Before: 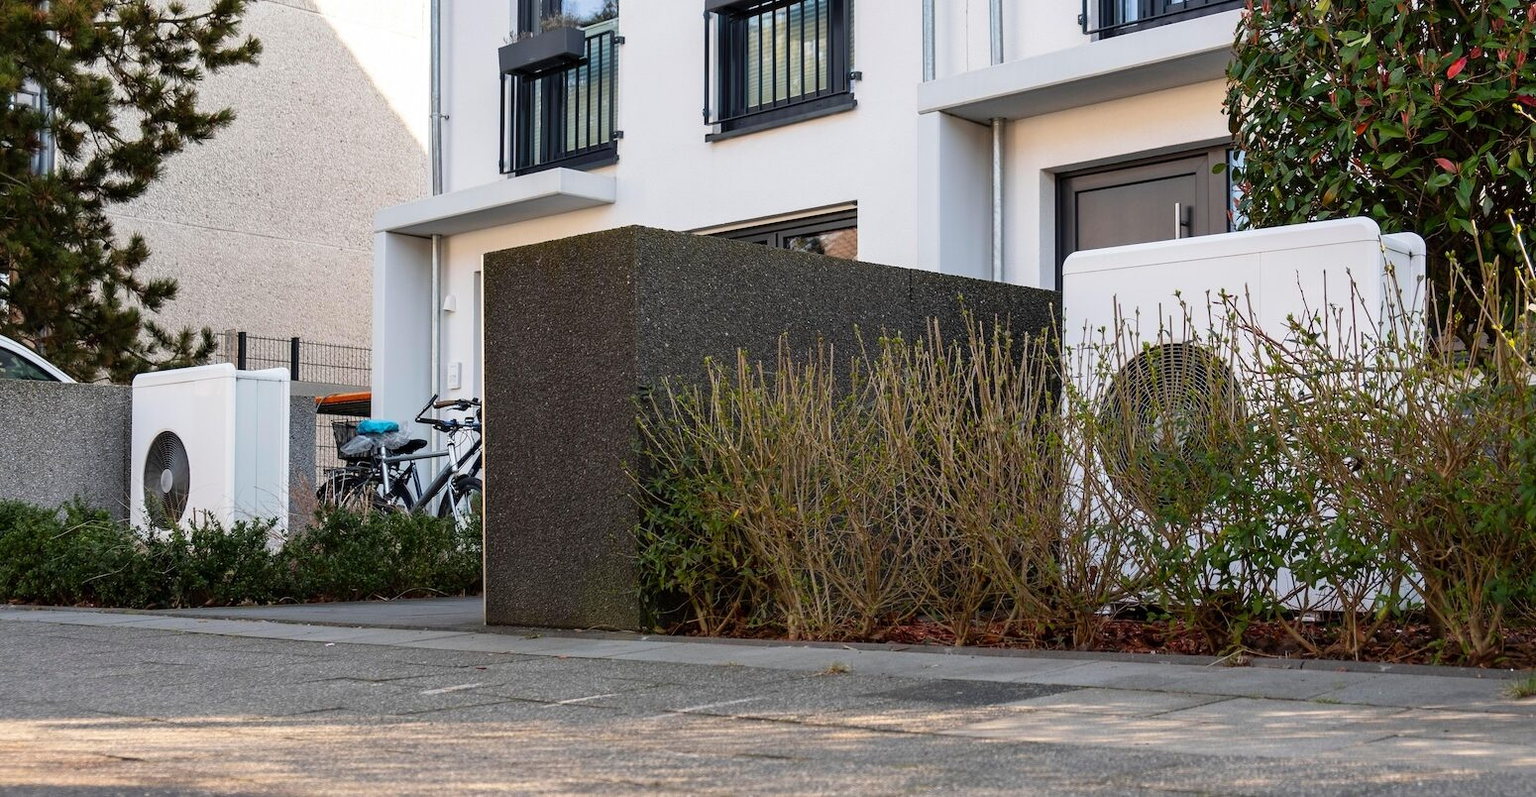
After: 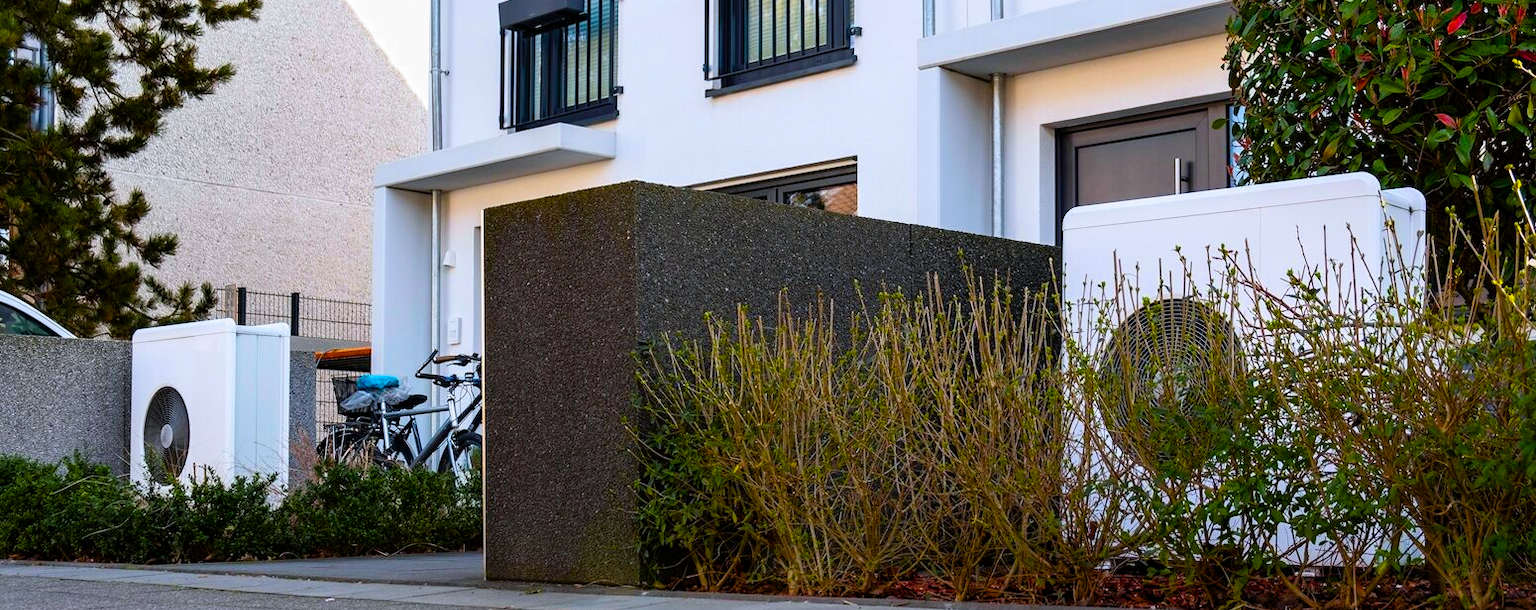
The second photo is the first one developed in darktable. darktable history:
crop: top 5.667%, bottom 17.637%
color balance rgb: linear chroma grading › global chroma 9%, perceptual saturation grading › global saturation 36%, perceptual saturation grading › shadows 35%, perceptual brilliance grading › global brilliance 15%, perceptual brilliance grading › shadows -35%, global vibrance 15%
white balance: red 0.974, blue 1.044
filmic rgb: black relative exposure -15 EV, white relative exposure 3 EV, threshold 6 EV, target black luminance 0%, hardness 9.27, latitude 99%, contrast 0.912, shadows ↔ highlights balance 0.505%, add noise in highlights 0, color science v3 (2019), use custom middle-gray values true, iterations of high-quality reconstruction 0, contrast in highlights soft, enable highlight reconstruction true
